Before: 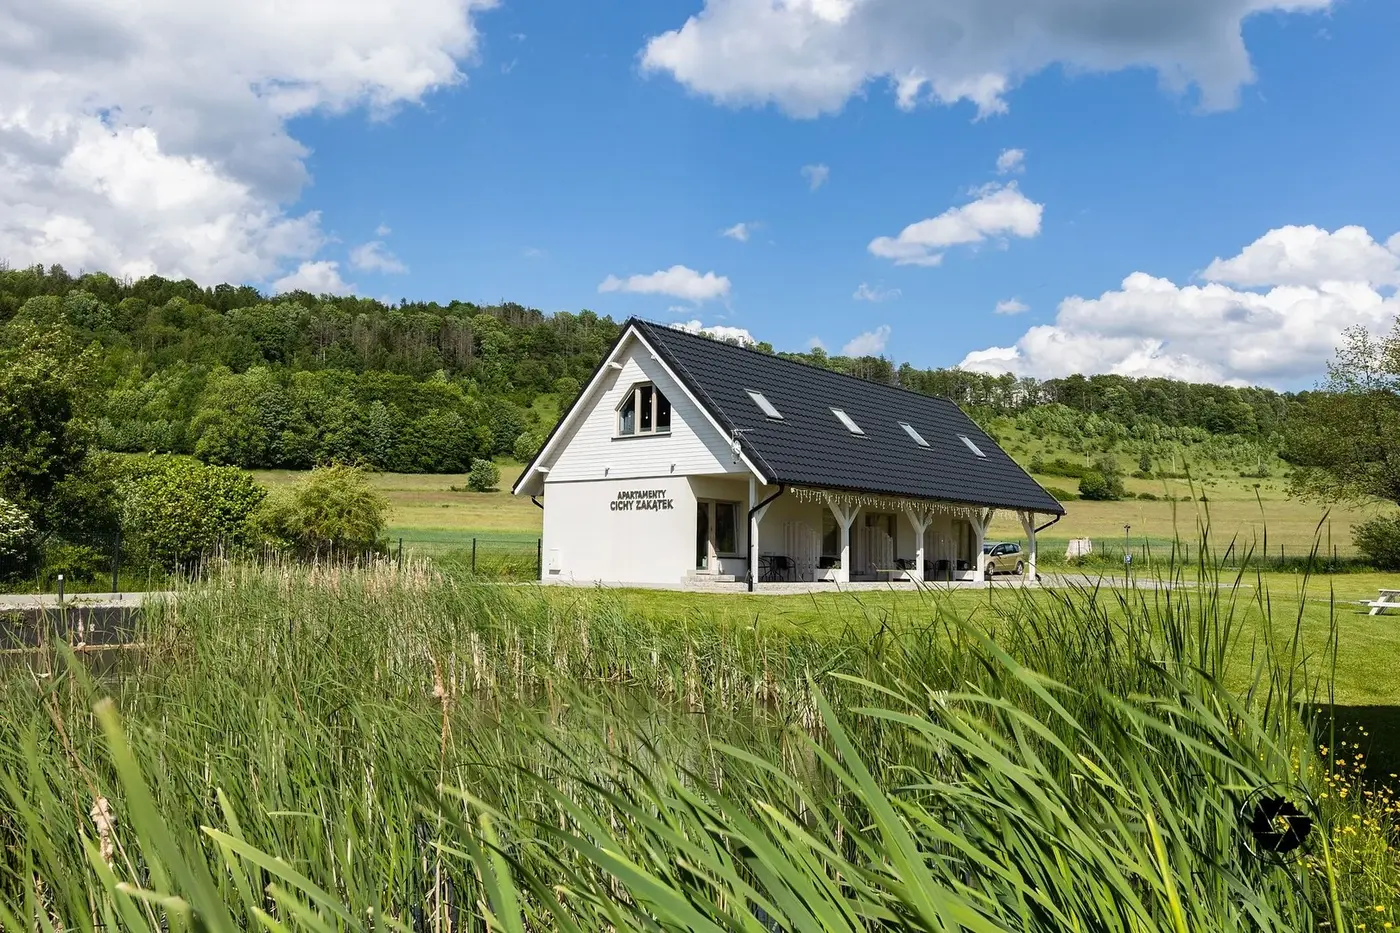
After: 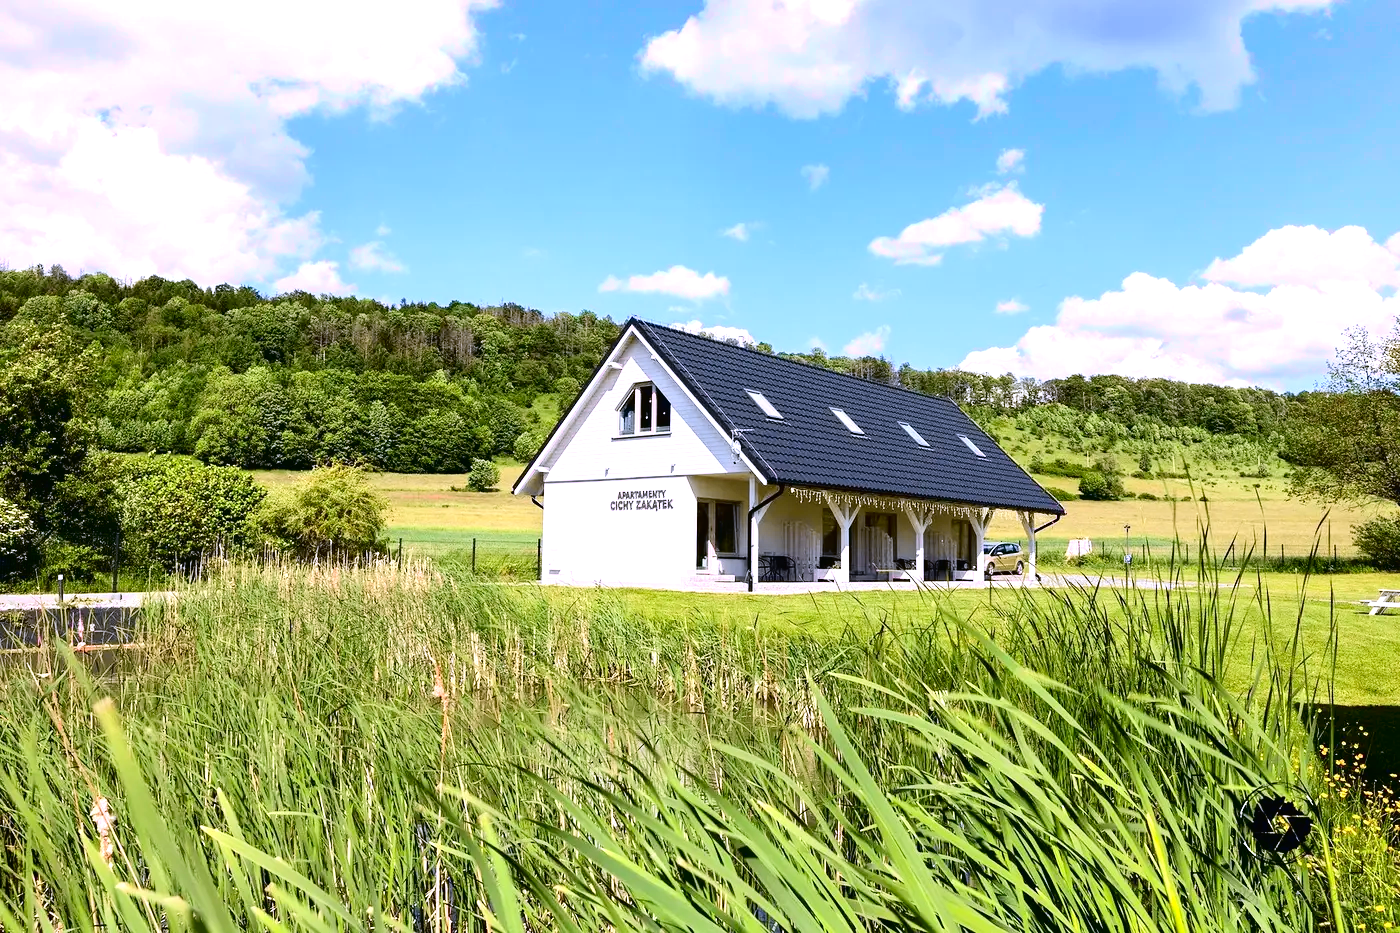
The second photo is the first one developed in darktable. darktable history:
tone curve: curves: ch0 [(0, 0.01) (0.133, 0.057) (0.338, 0.327) (0.494, 0.55) (0.726, 0.807) (1, 1)]; ch1 [(0, 0) (0.346, 0.324) (0.45, 0.431) (0.5, 0.5) (0.522, 0.517) (0.543, 0.578) (1, 1)]; ch2 [(0, 0) (0.44, 0.424) (0.501, 0.499) (0.564, 0.611) (0.622, 0.667) (0.707, 0.746) (1, 1)], color space Lab, independent channels, preserve colors none
exposure: exposure 0.574 EV, compensate highlight preservation false
white balance: red 1.042, blue 1.17
